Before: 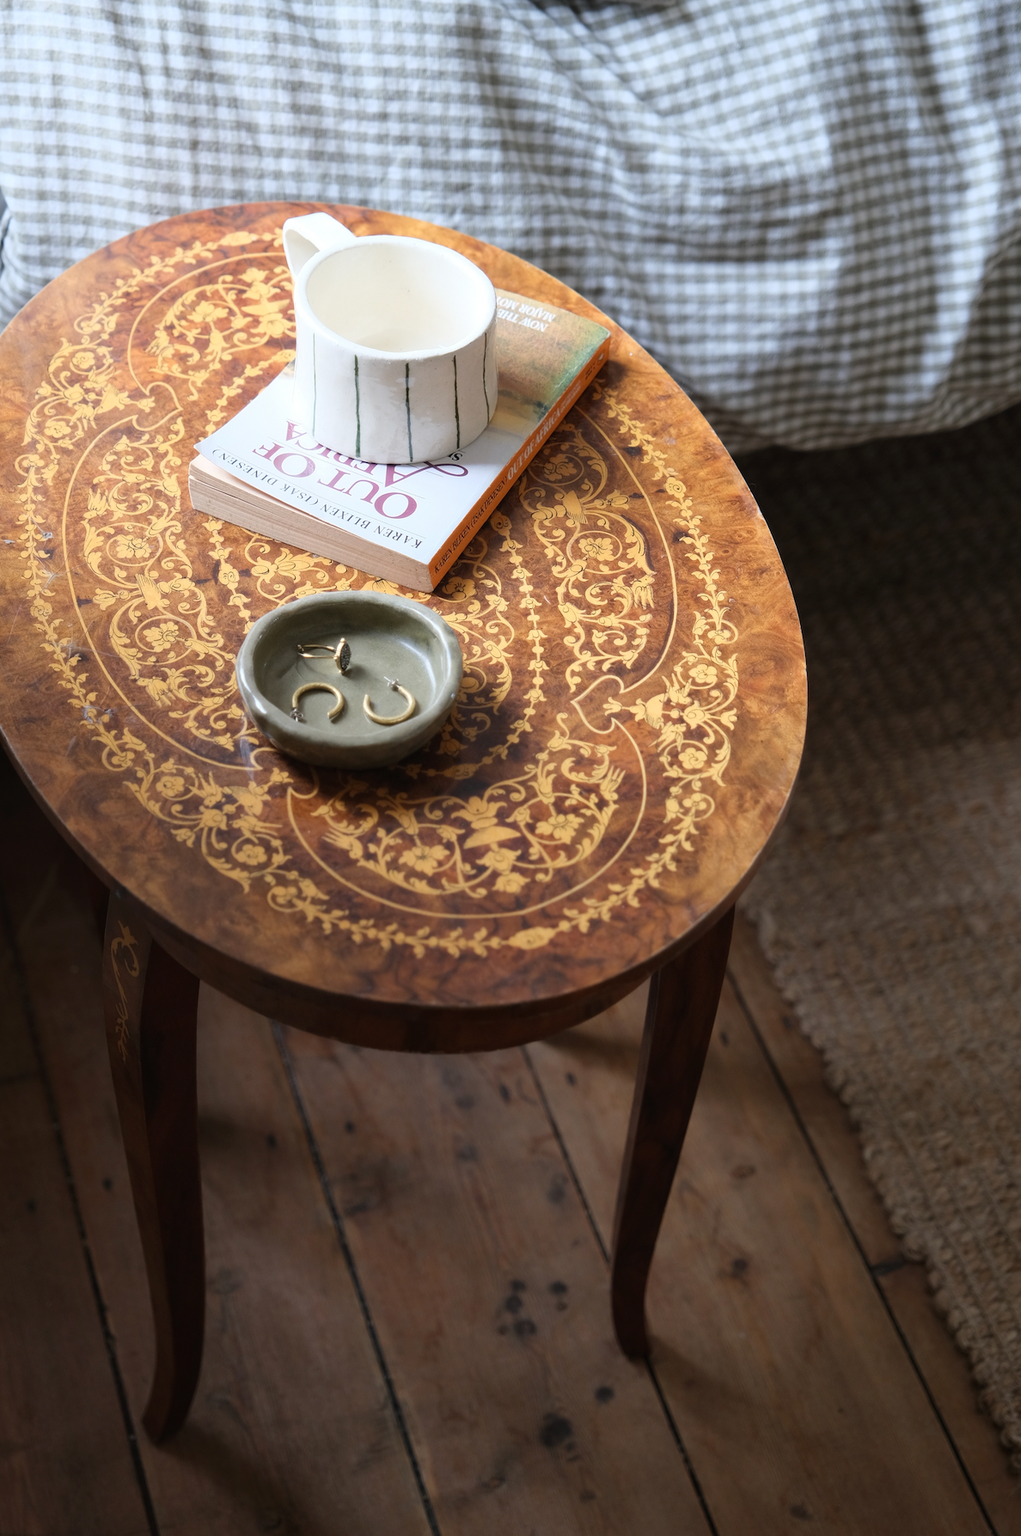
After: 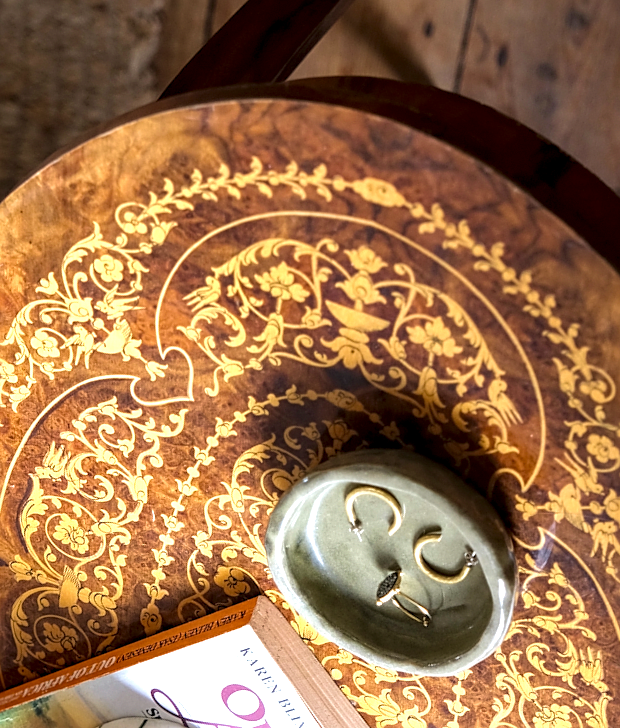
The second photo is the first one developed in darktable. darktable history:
crop and rotate: angle 147.61°, left 9.188%, top 15.618%, right 4.542%, bottom 17.157%
exposure: exposure 0.127 EV, compensate highlight preservation false
sharpen: on, module defaults
velvia: on, module defaults
color balance rgb: perceptual saturation grading › global saturation 17.583%, perceptual brilliance grading › global brilliance 12.12%
local contrast: highlights 26%, detail 150%
